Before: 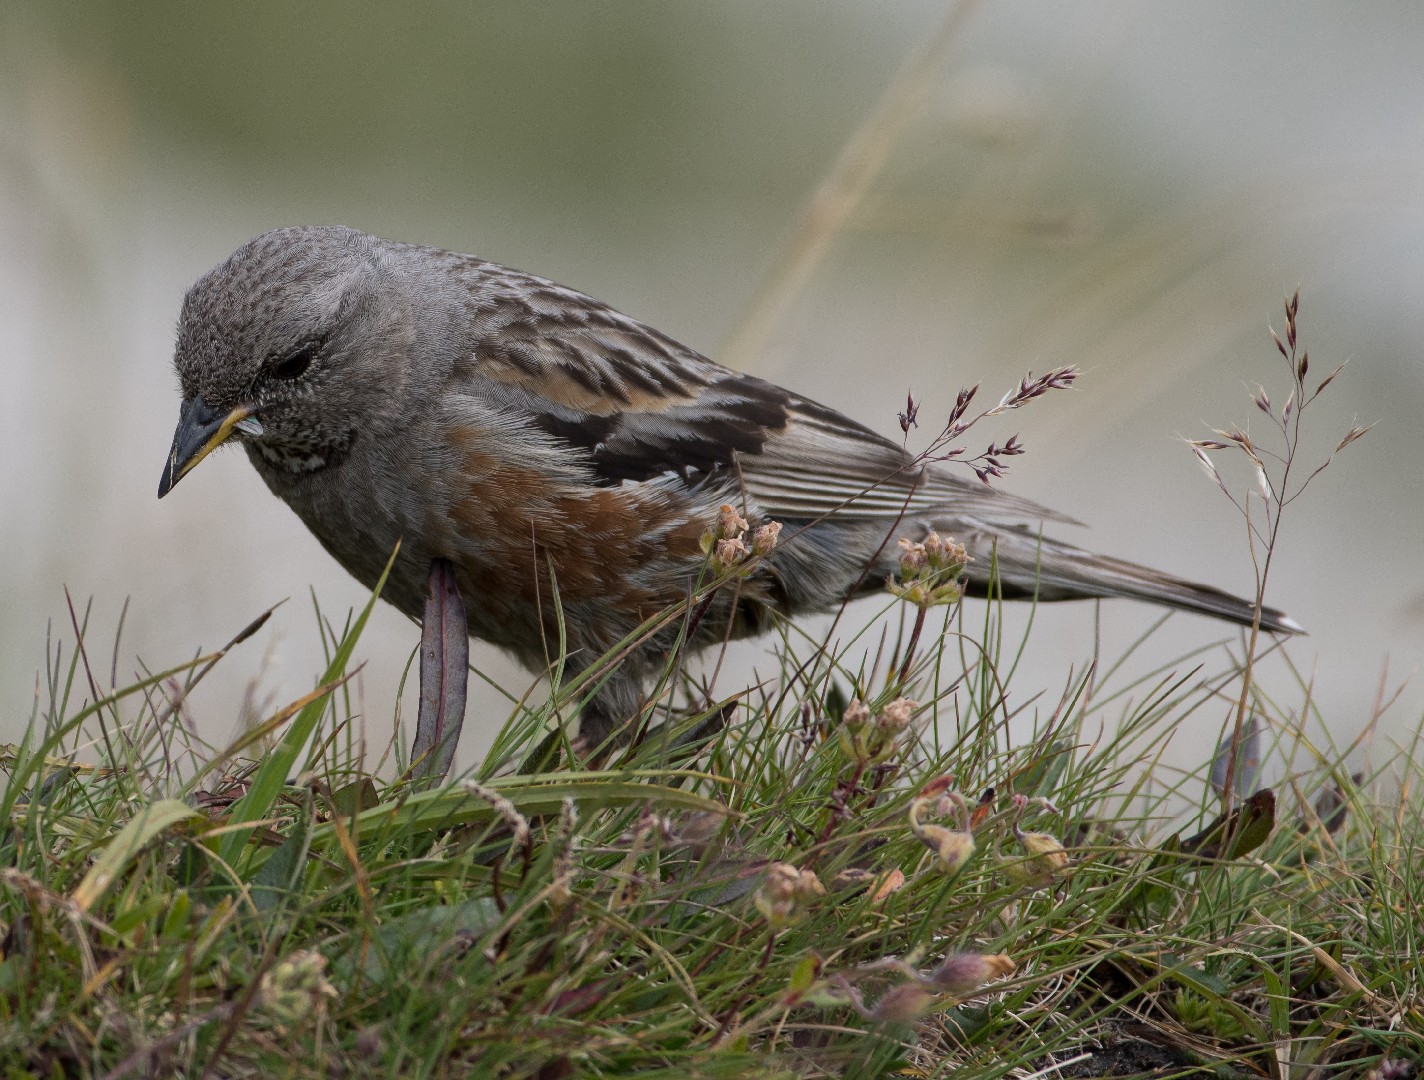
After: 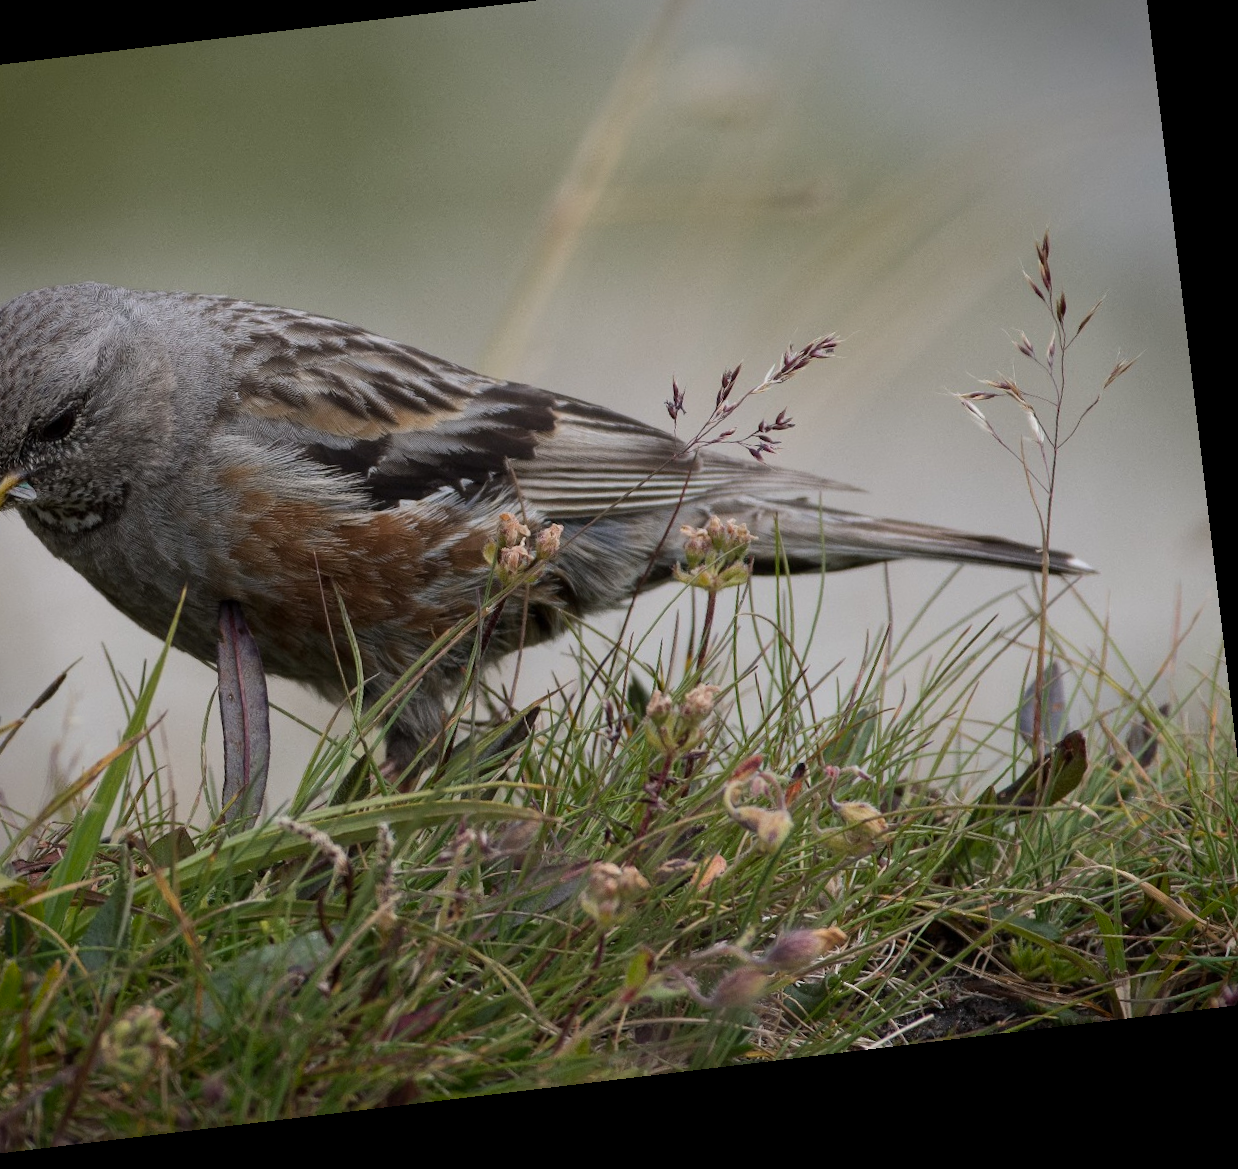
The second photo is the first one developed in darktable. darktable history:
rotate and perspective: rotation -6.83°, automatic cropping off
tone equalizer: -8 EV -1.84 EV, -7 EV -1.16 EV, -6 EV -1.62 EV, smoothing diameter 25%, edges refinement/feathering 10, preserve details guided filter
crop and rotate: left 17.959%, top 5.771%, right 1.742%
vignetting: fall-off start 88.53%, fall-off radius 44.2%, saturation 0.376, width/height ratio 1.161
